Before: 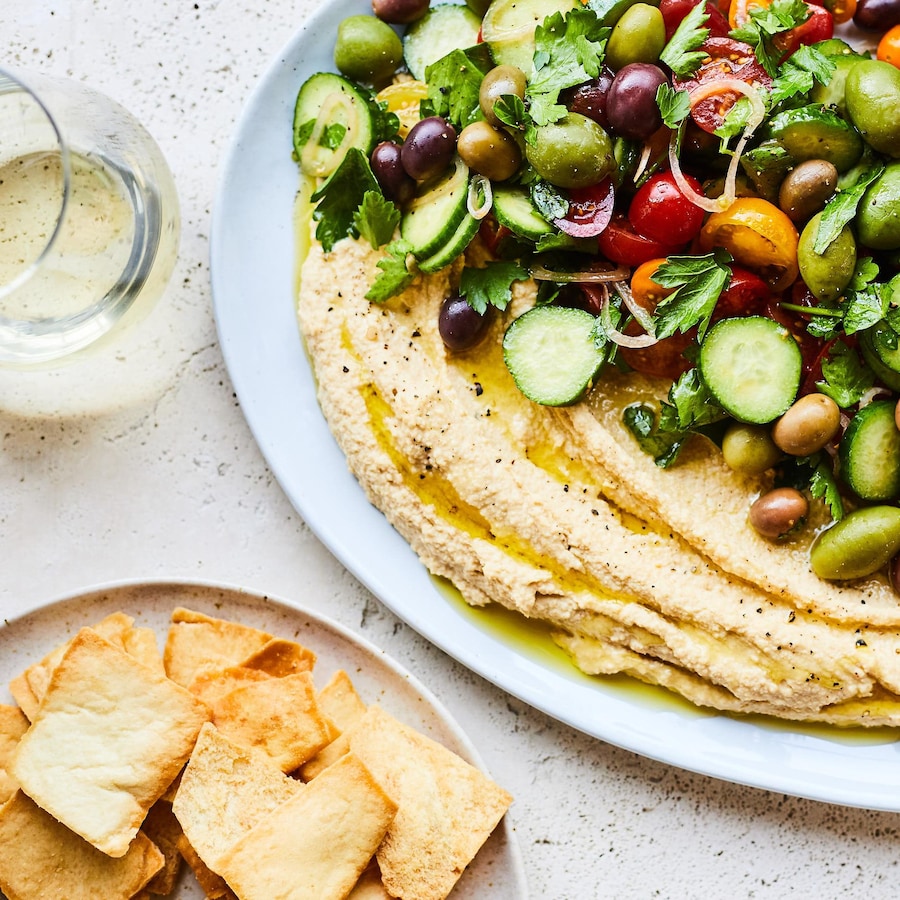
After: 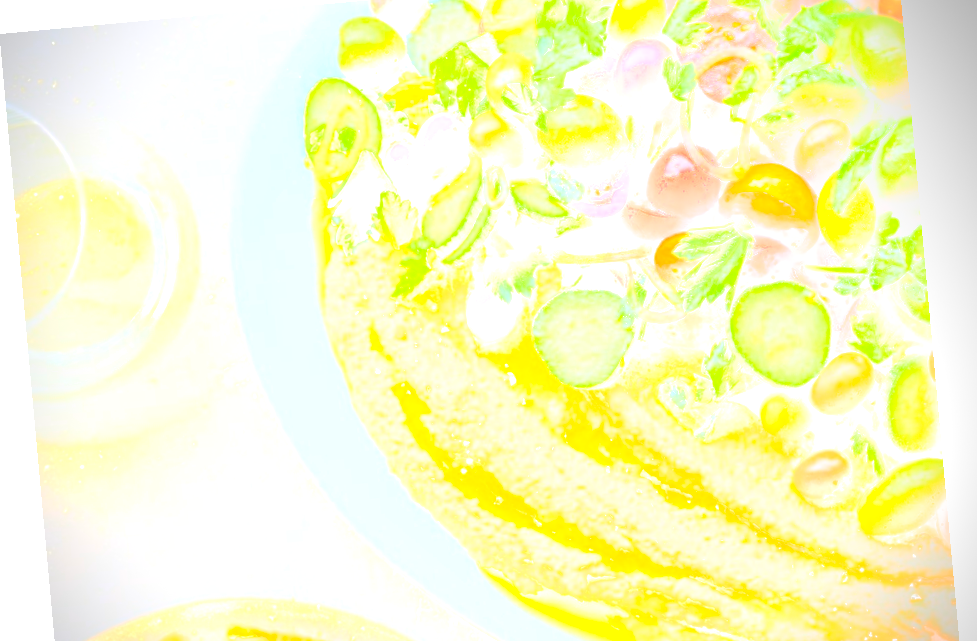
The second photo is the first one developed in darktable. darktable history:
shadows and highlights: on, module defaults
rgb curve: curves: ch0 [(0, 0) (0.21, 0.15) (0.24, 0.21) (0.5, 0.75) (0.75, 0.96) (0.89, 0.99) (1, 1)]; ch1 [(0, 0.02) (0.21, 0.13) (0.25, 0.2) (0.5, 0.67) (0.75, 0.9) (0.89, 0.97) (1, 1)]; ch2 [(0, 0.02) (0.21, 0.13) (0.25, 0.2) (0.5, 0.67) (0.75, 0.9) (0.89, 0.97) (1, 1)], compensate middle gray true
exposure: black level correction -0.003, exposure 0.04 EV, compensate highlight preservation false
vignetting: dithering 8-bit output, unbound false
bloom: size 70%, threshold 25%, strength 70%
crop and rotate: top 4.848%, bottom 29.503%
rotate and perspective: rotation -5.2°, automatic cropping off
